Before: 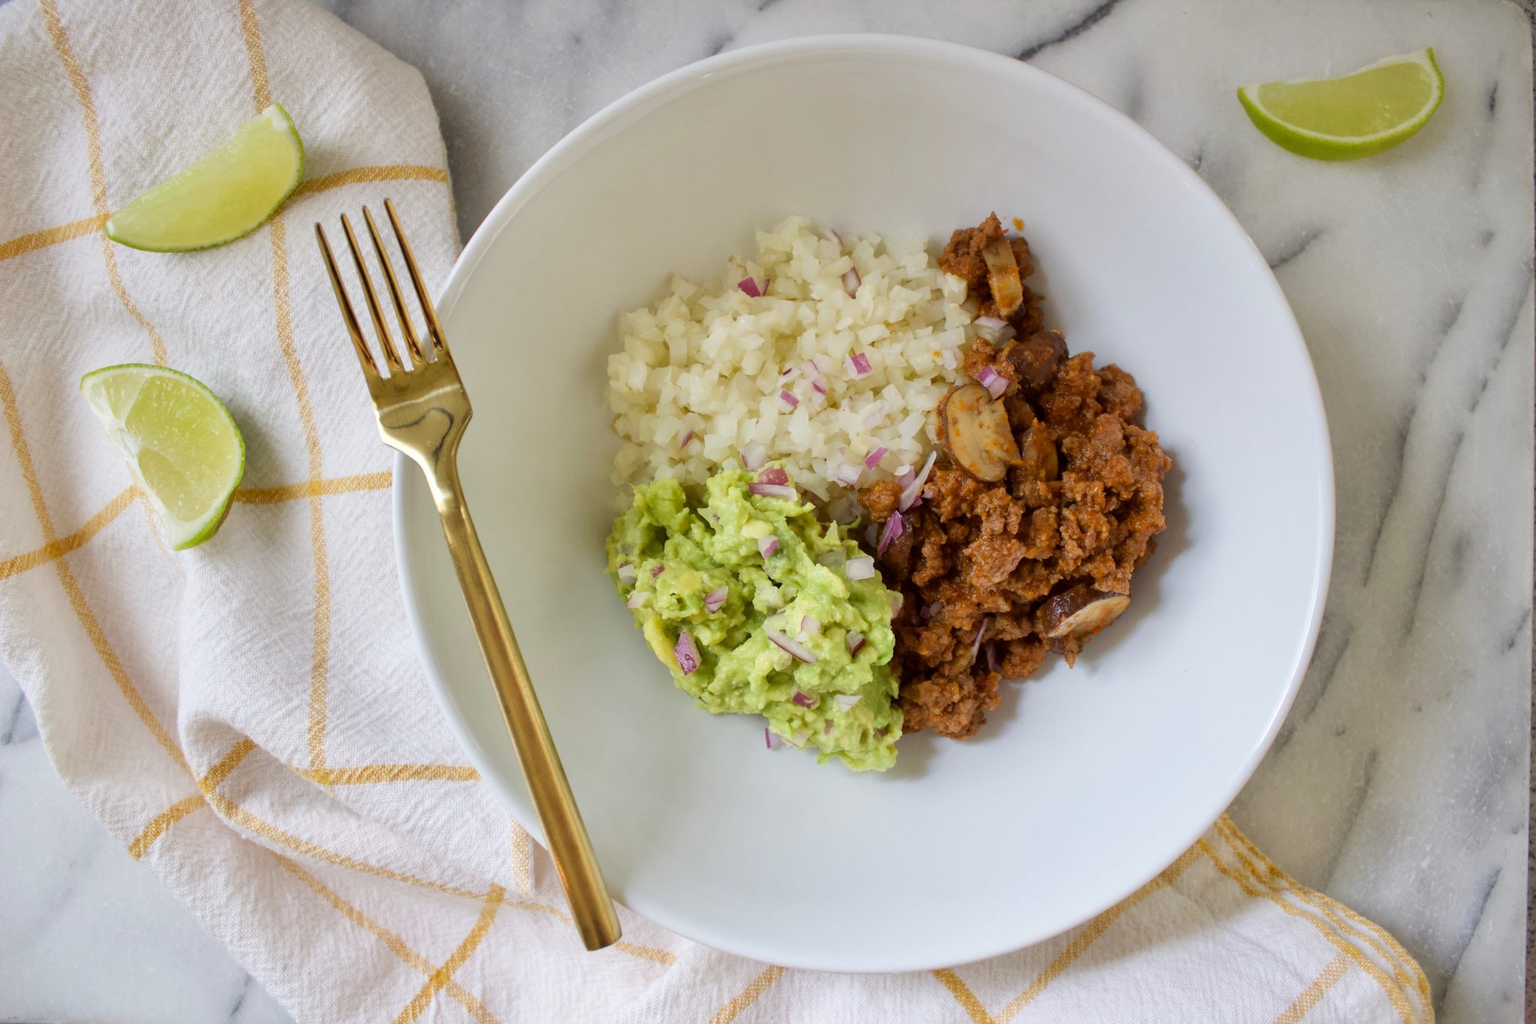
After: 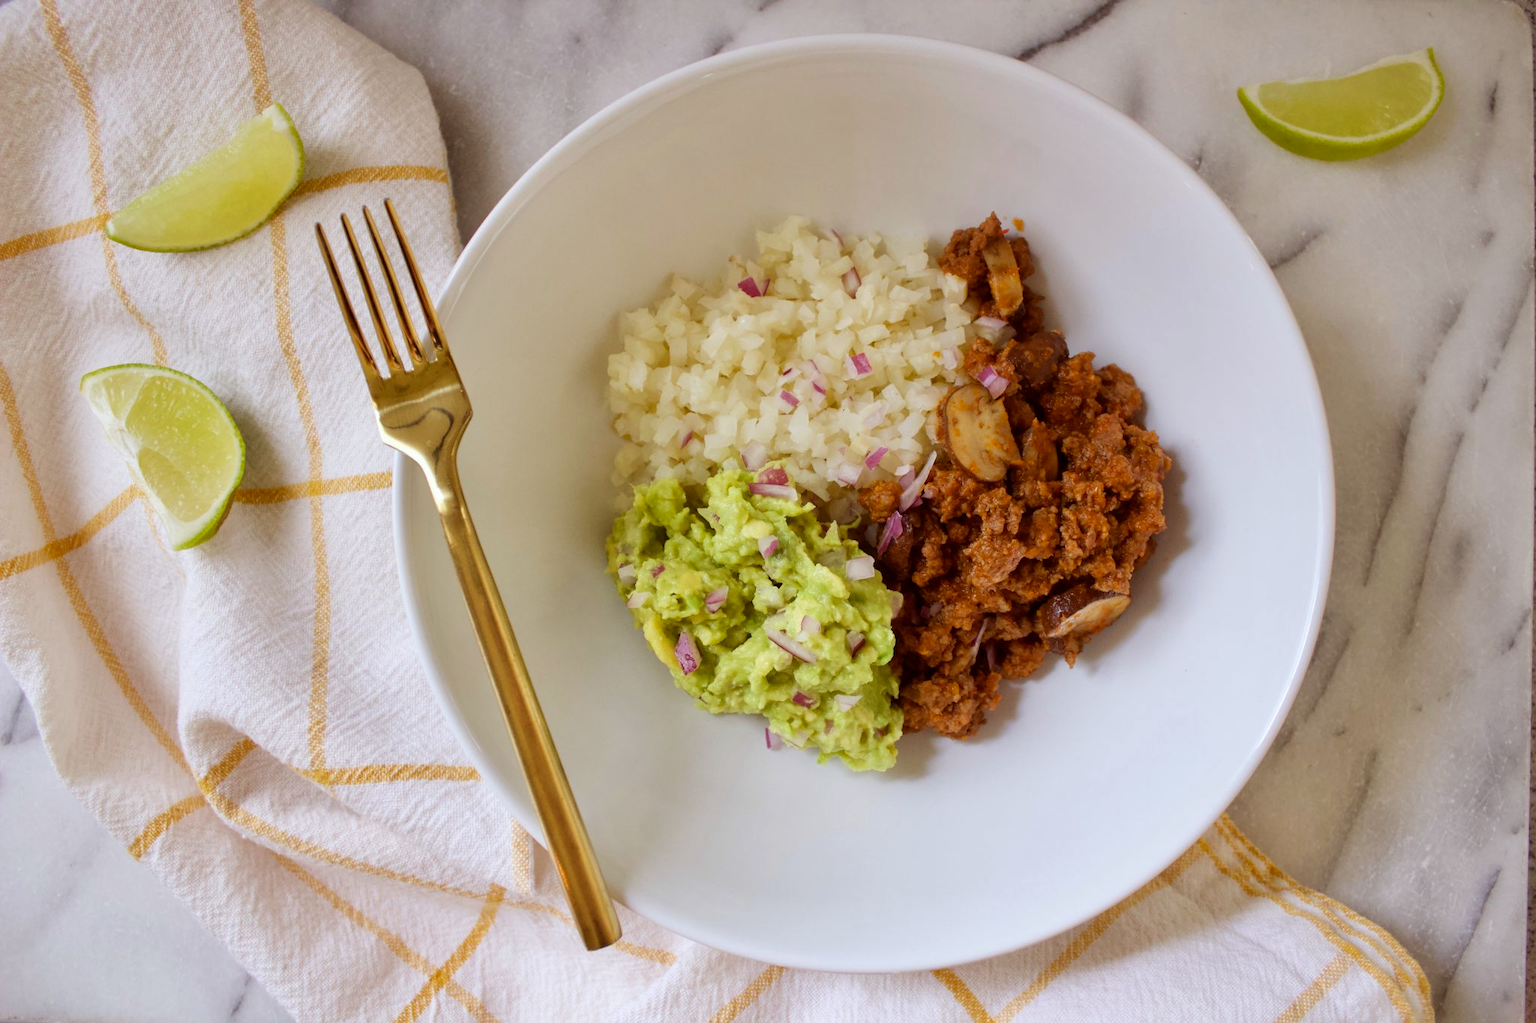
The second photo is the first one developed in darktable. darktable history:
white balance: red 0.982, blue 1.018
rgb levels: mode RGB, independent channels, levels [[0, 0.5, 1], [0, 0.521, 1], [0, 0.536, 1]]
